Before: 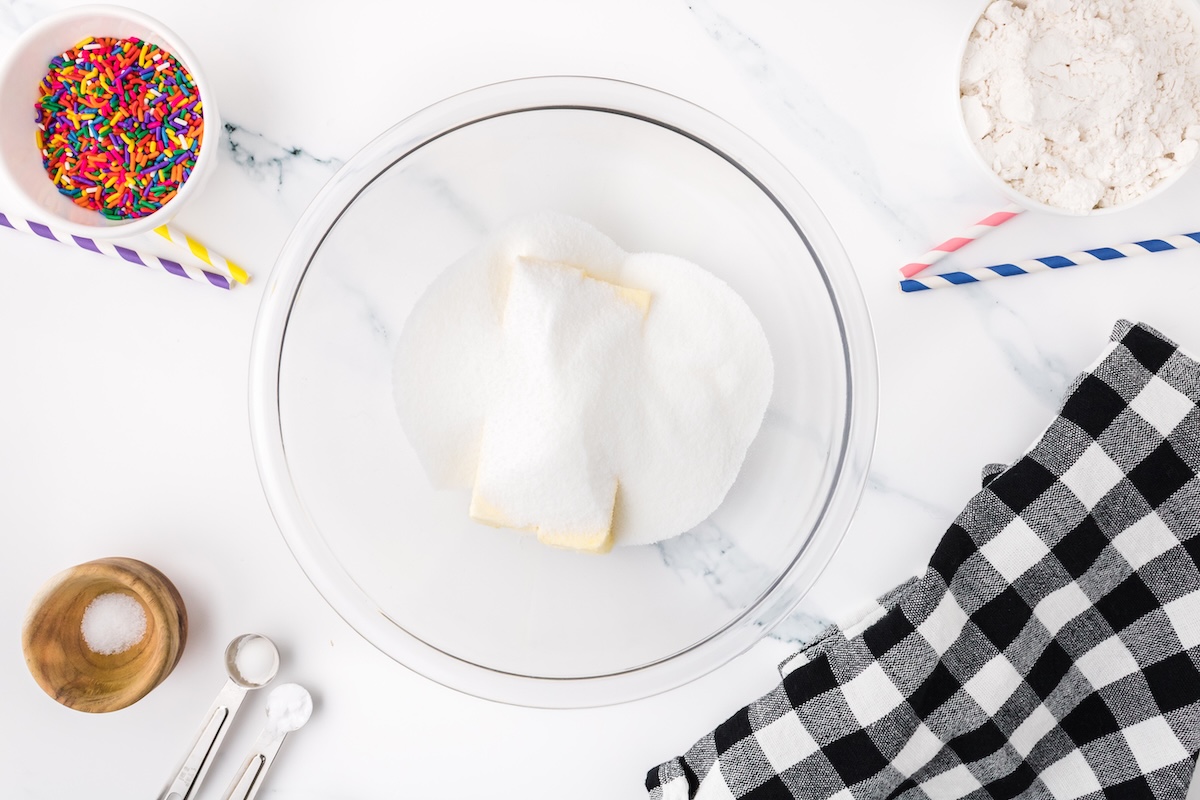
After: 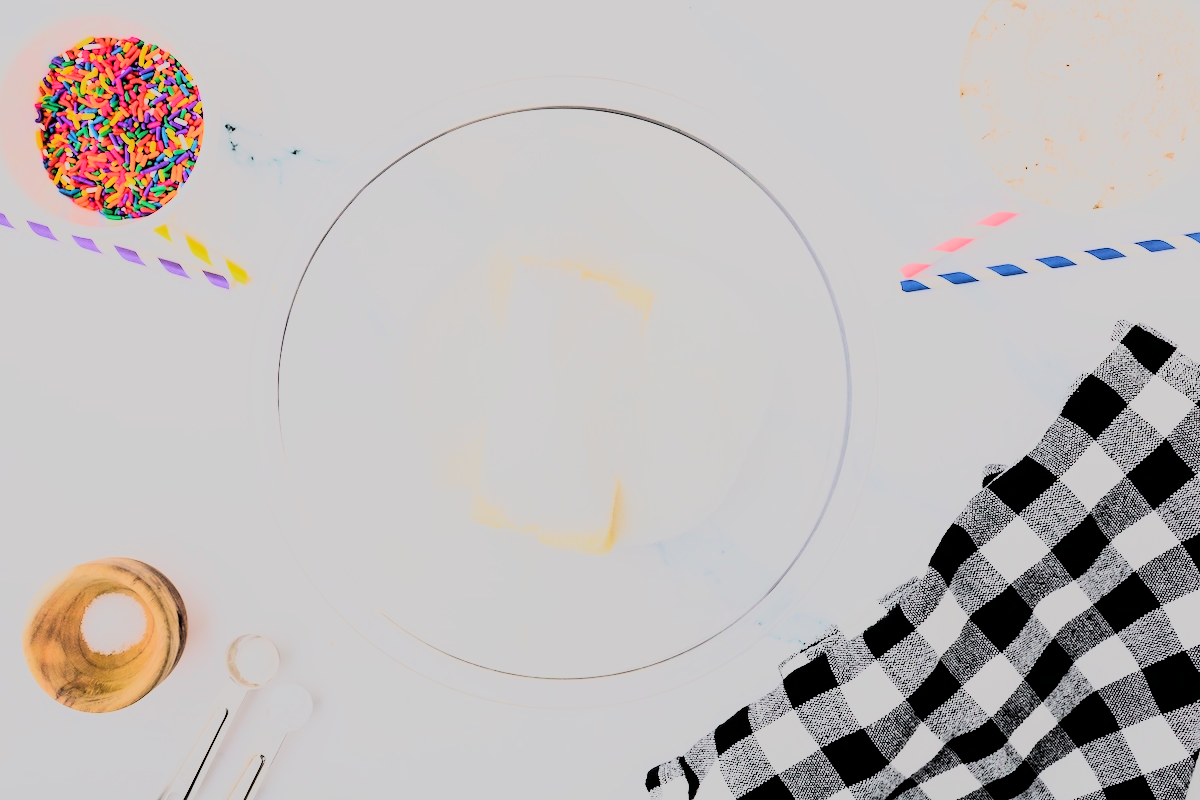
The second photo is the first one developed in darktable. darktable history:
bloom: size 5%, threshold 95%, strength 15%
filmic rgb: black relative exposure -7.15 EV, white relative exposure 5.36 EV, hardness 3.02, color science v6 (2022)
graduated density: rotation -180°, offset 24.95
tone equalizer: on, module defaults
rgb curve: curves: ch0 [(0, 0) (0.21, 0.15) (0.24, 0.21) (0.5, 0.75) (0.75, 0.96) (0.89, 0.99) (1, 1)]; ch1 [(0, 0.02) (0.21, 0.13) (0.25, 0.2) (0.5, 0.67) (0.75, 0.9) (0.89, 0.97) (1, 1)]; ch2 [(0, 0.02) (0.21, 0.13) (0.25, 0.2) (0.5, 0.67) (0.75, 0.9) (0.89, 0.97) (1, 1)], compensate middle gray true
